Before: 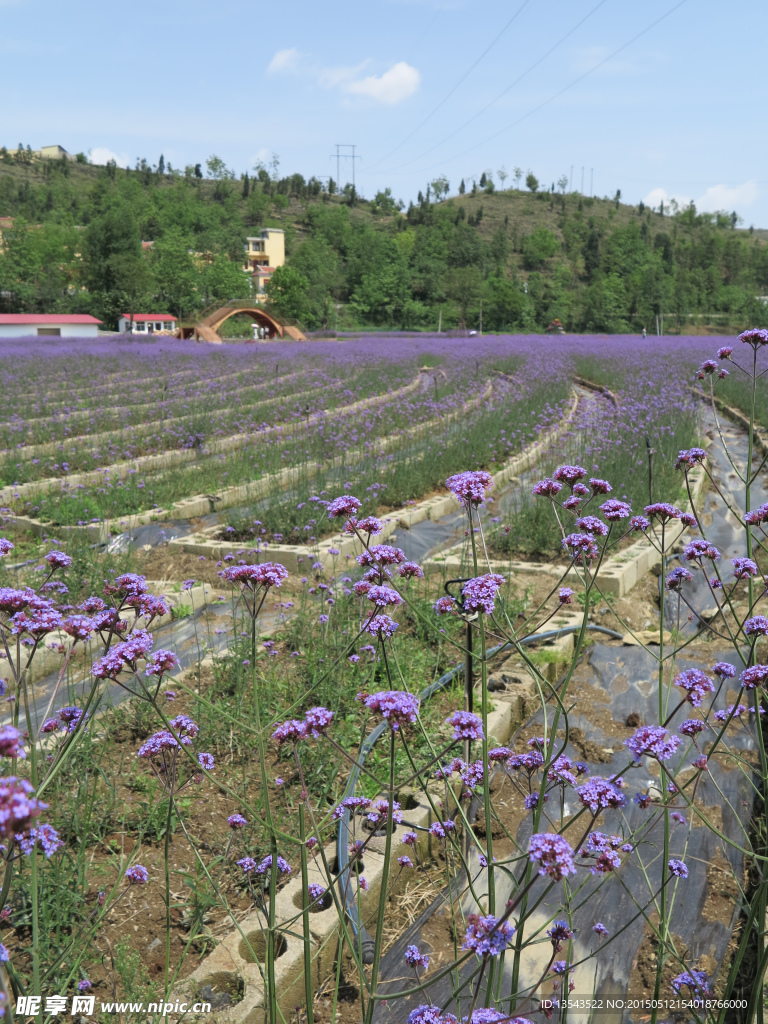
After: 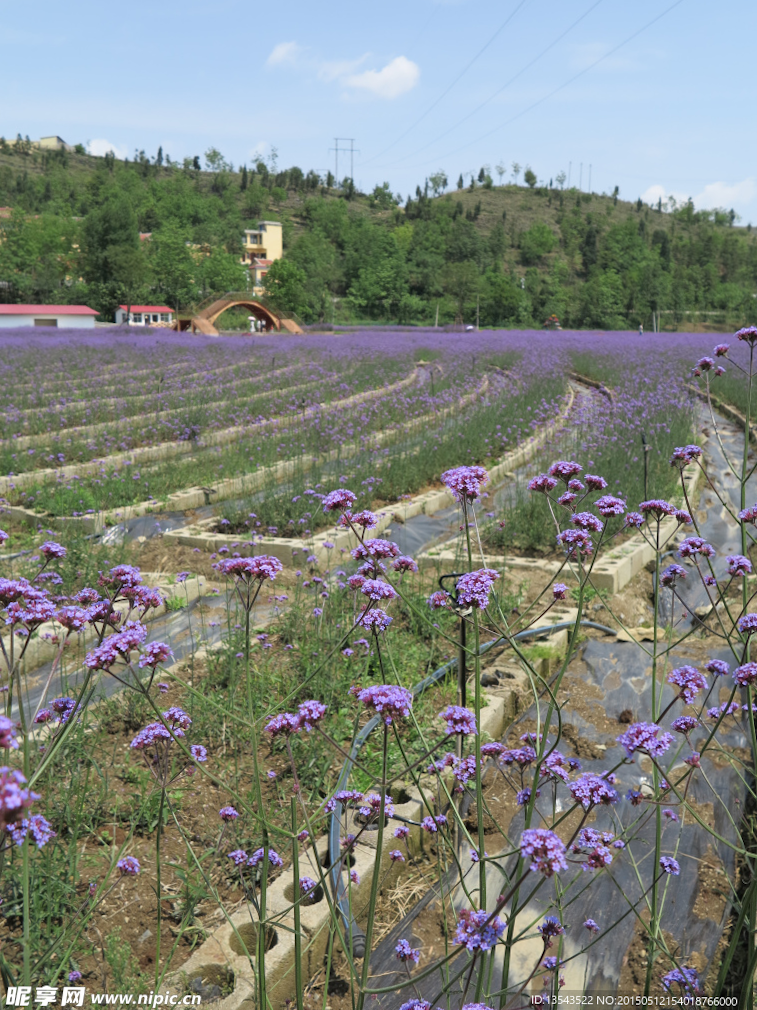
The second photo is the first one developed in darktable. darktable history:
crop and rotate: angle -0.569°
